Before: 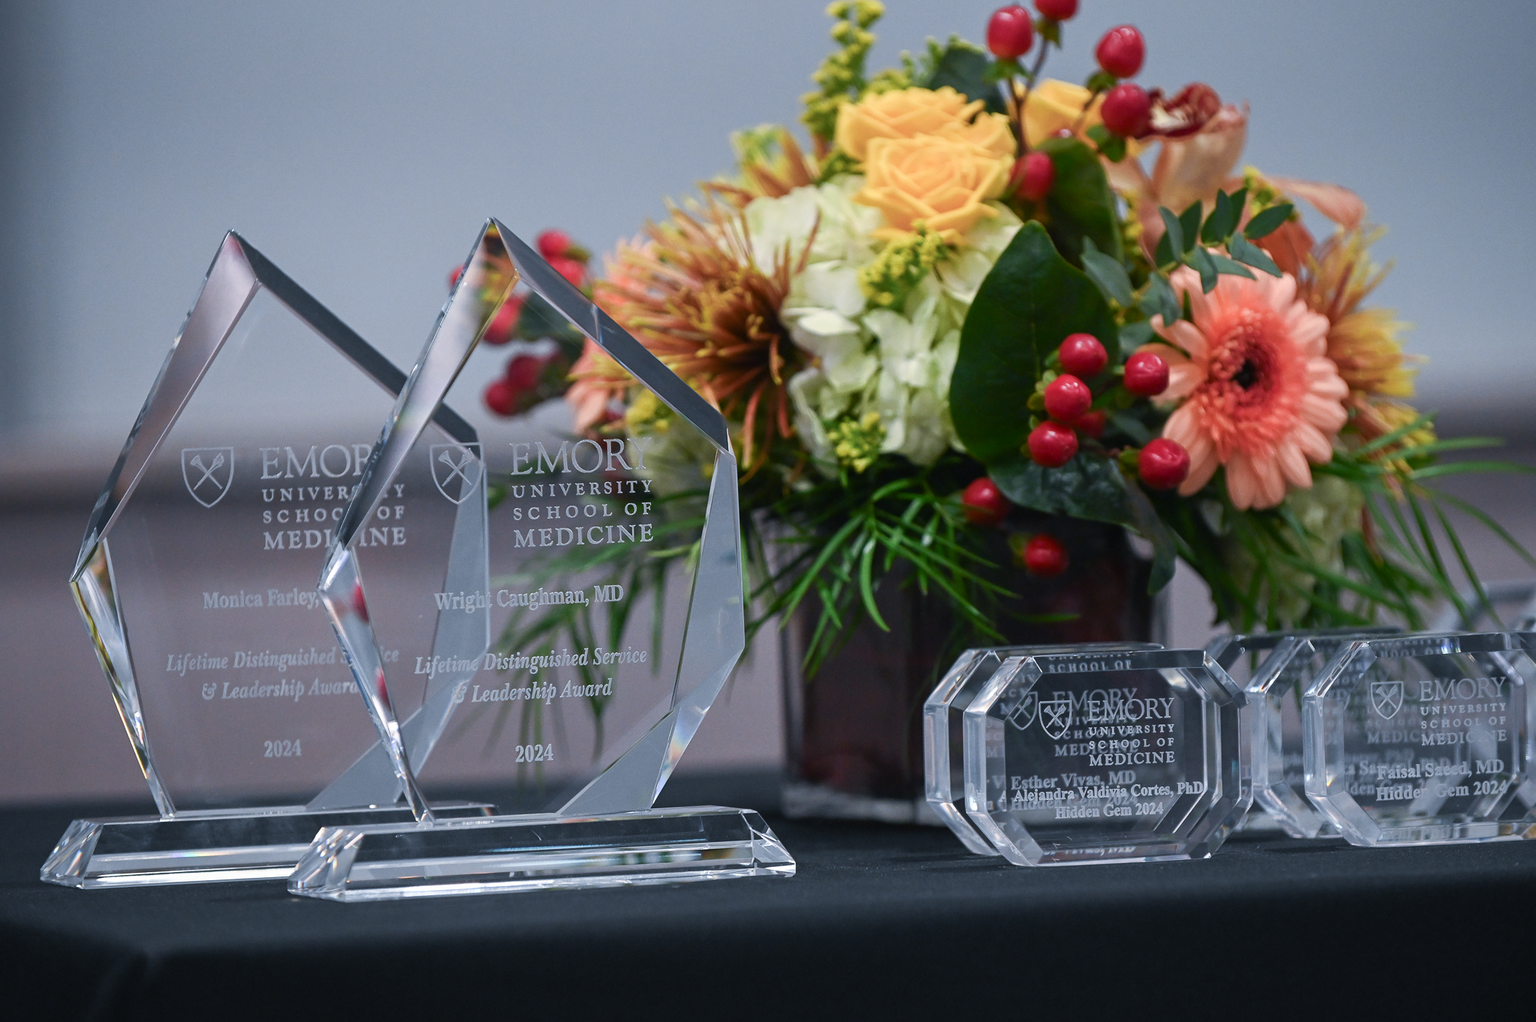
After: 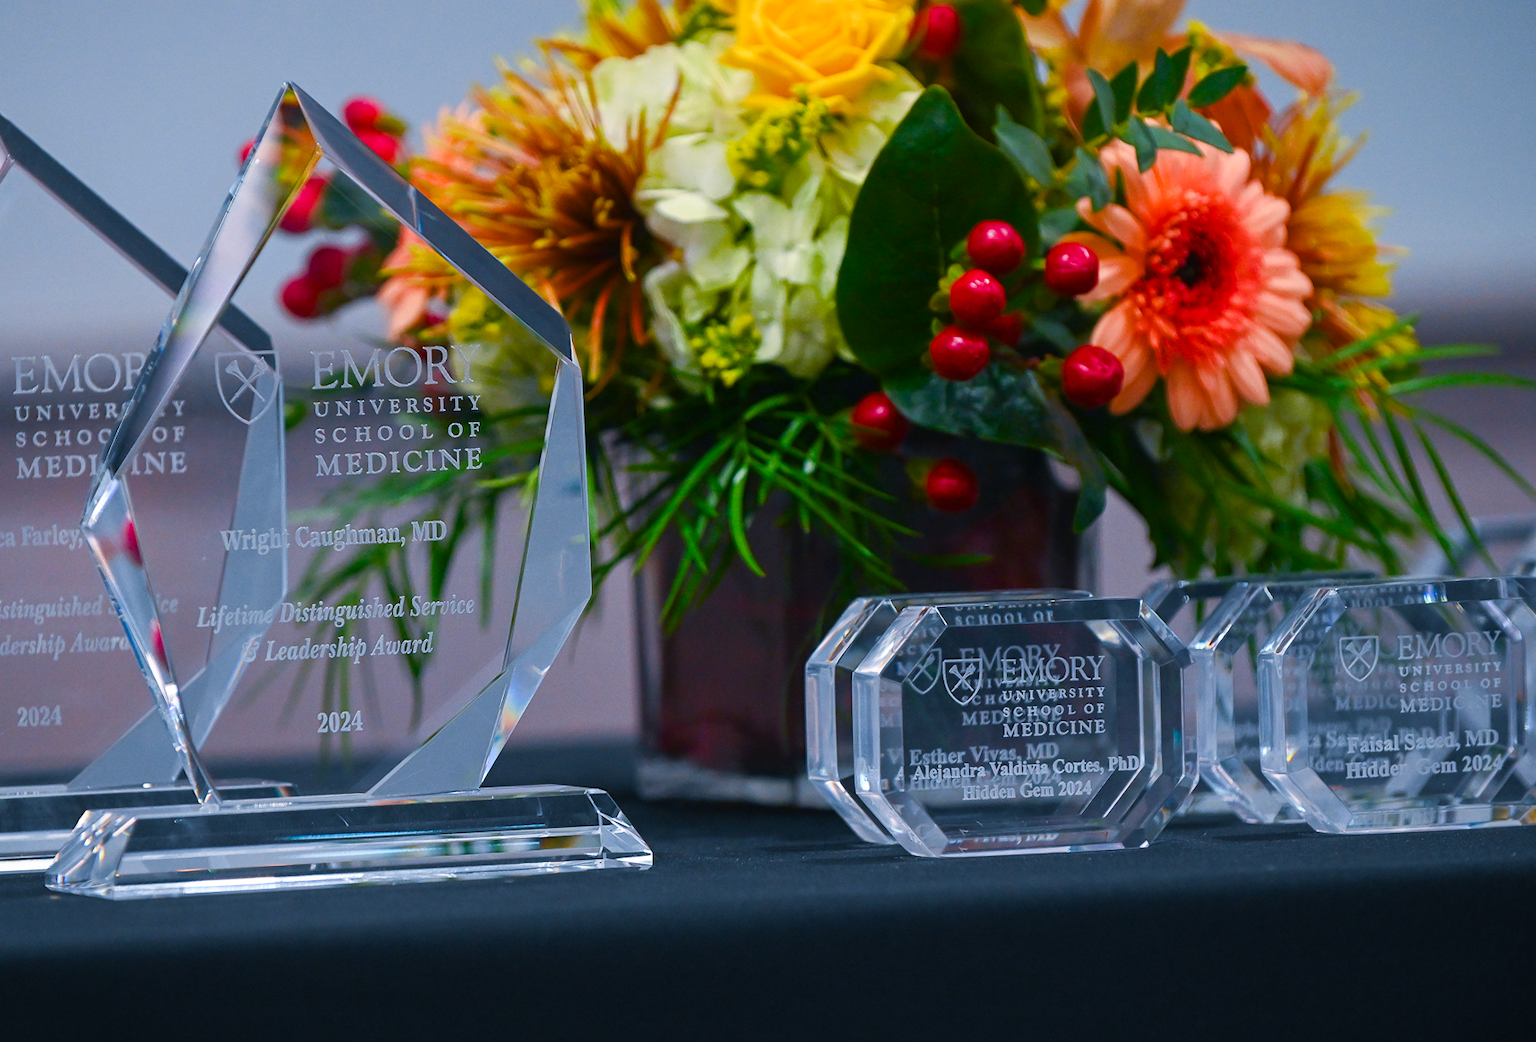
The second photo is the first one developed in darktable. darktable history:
color balance rgb: power › hue 207.45°, linear chroma grading › global chroma 9.917%, perceptual saturation grading › global saturation 36.576%, perceptual saturation grading › shadows 35.555%, global vibrance 20%
crop: left 16.278%, top 14.601%
